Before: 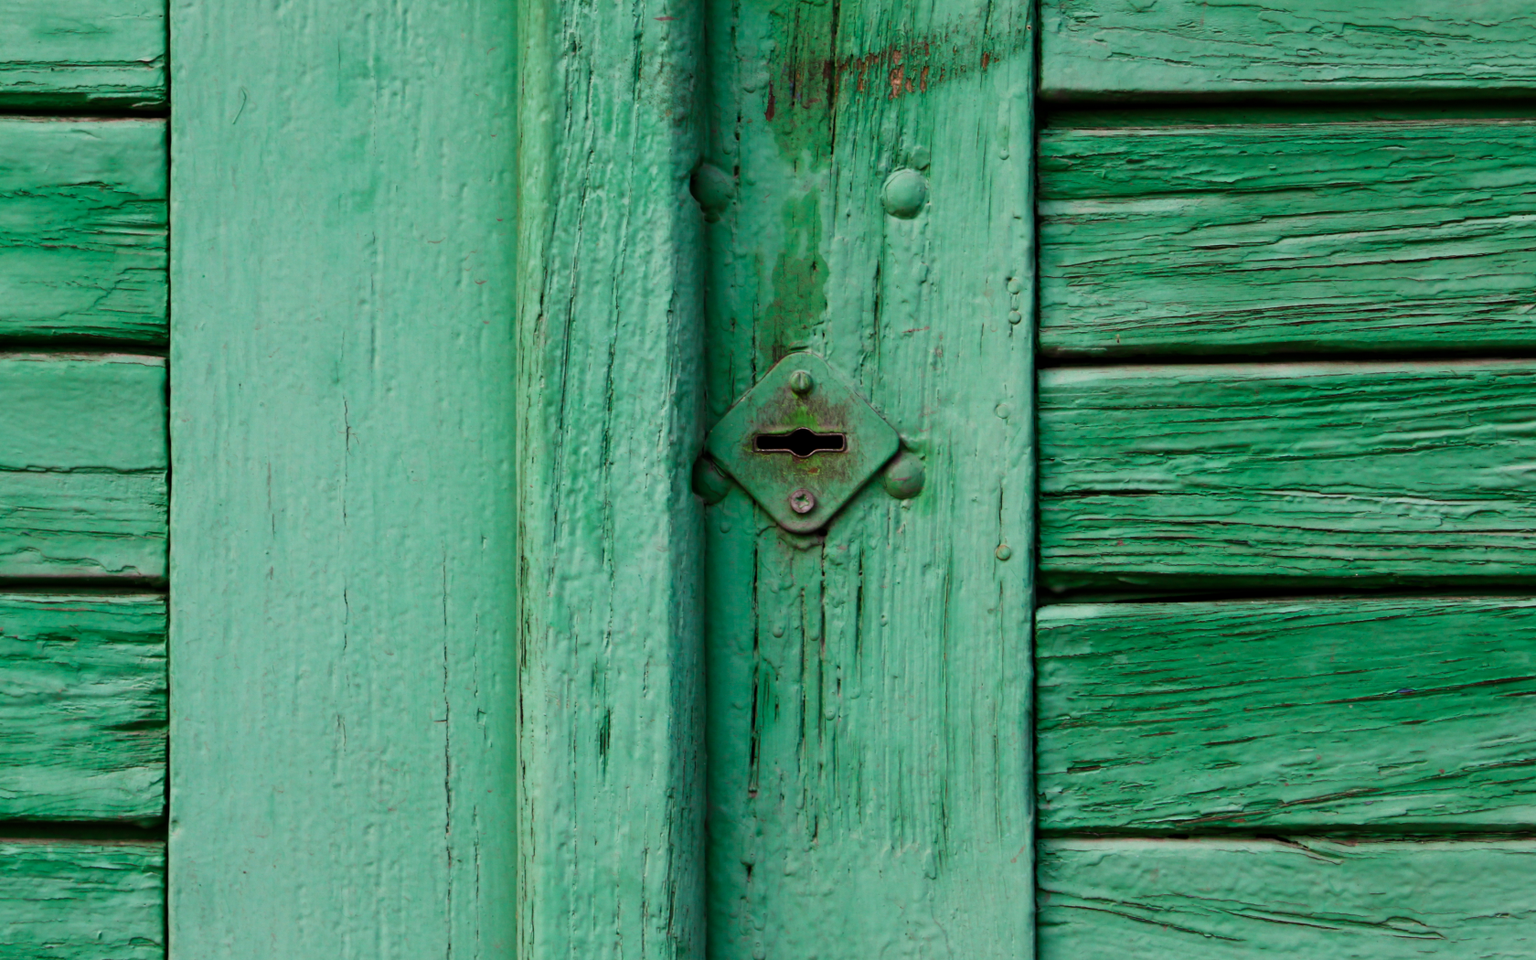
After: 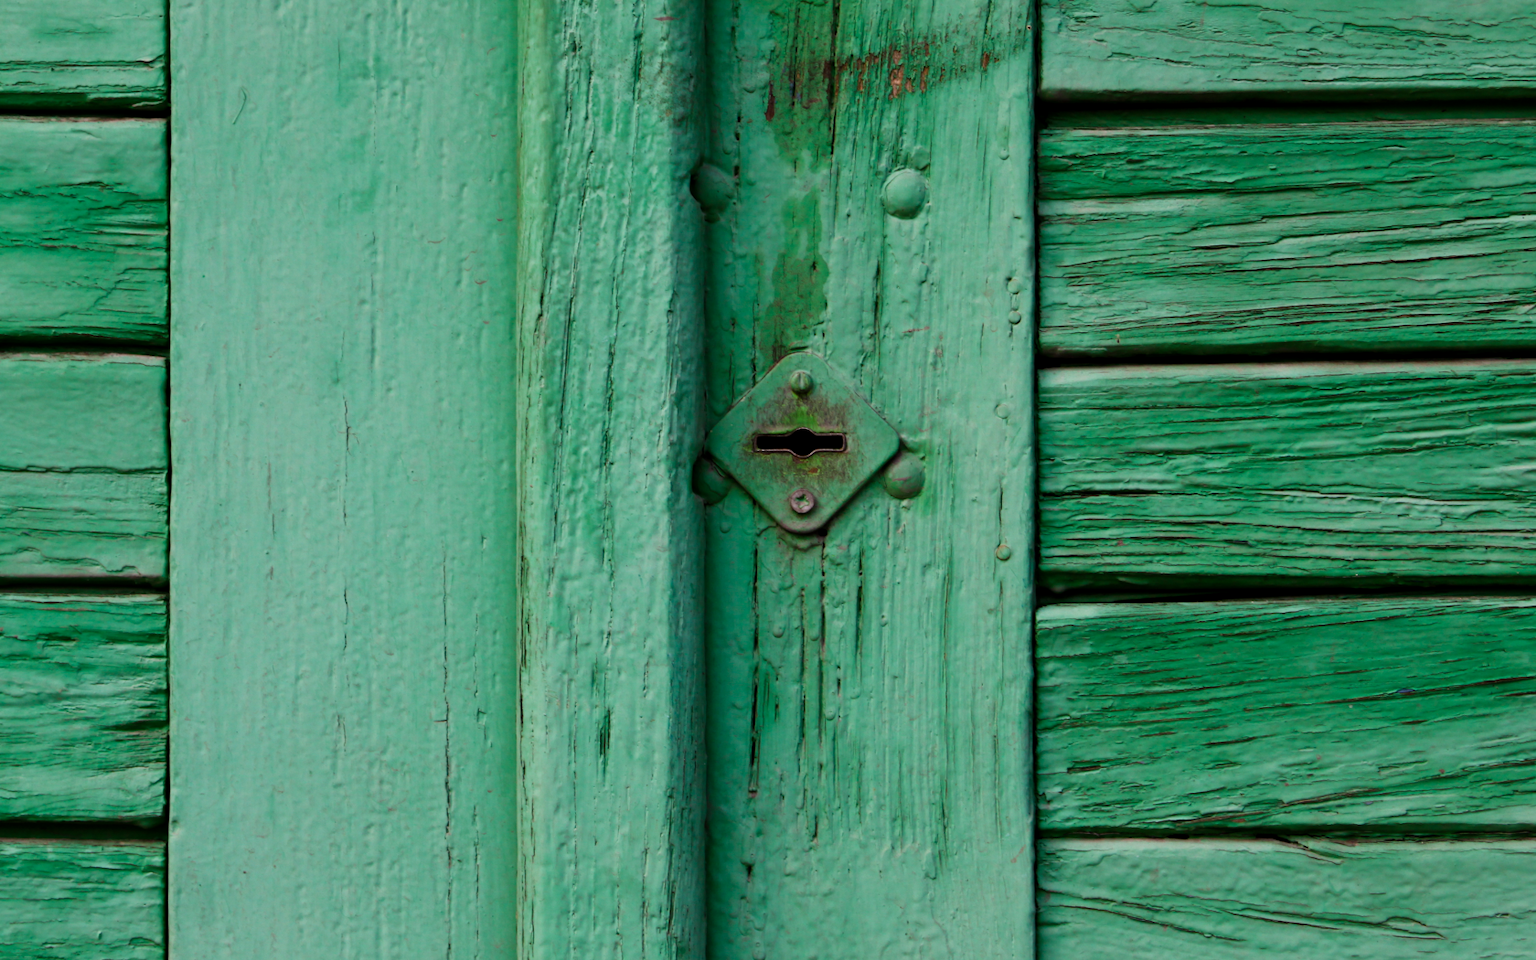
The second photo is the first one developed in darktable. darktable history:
exposure: black level correction 0.001, exposure -0.121 EV, compensate highlight preservation false
